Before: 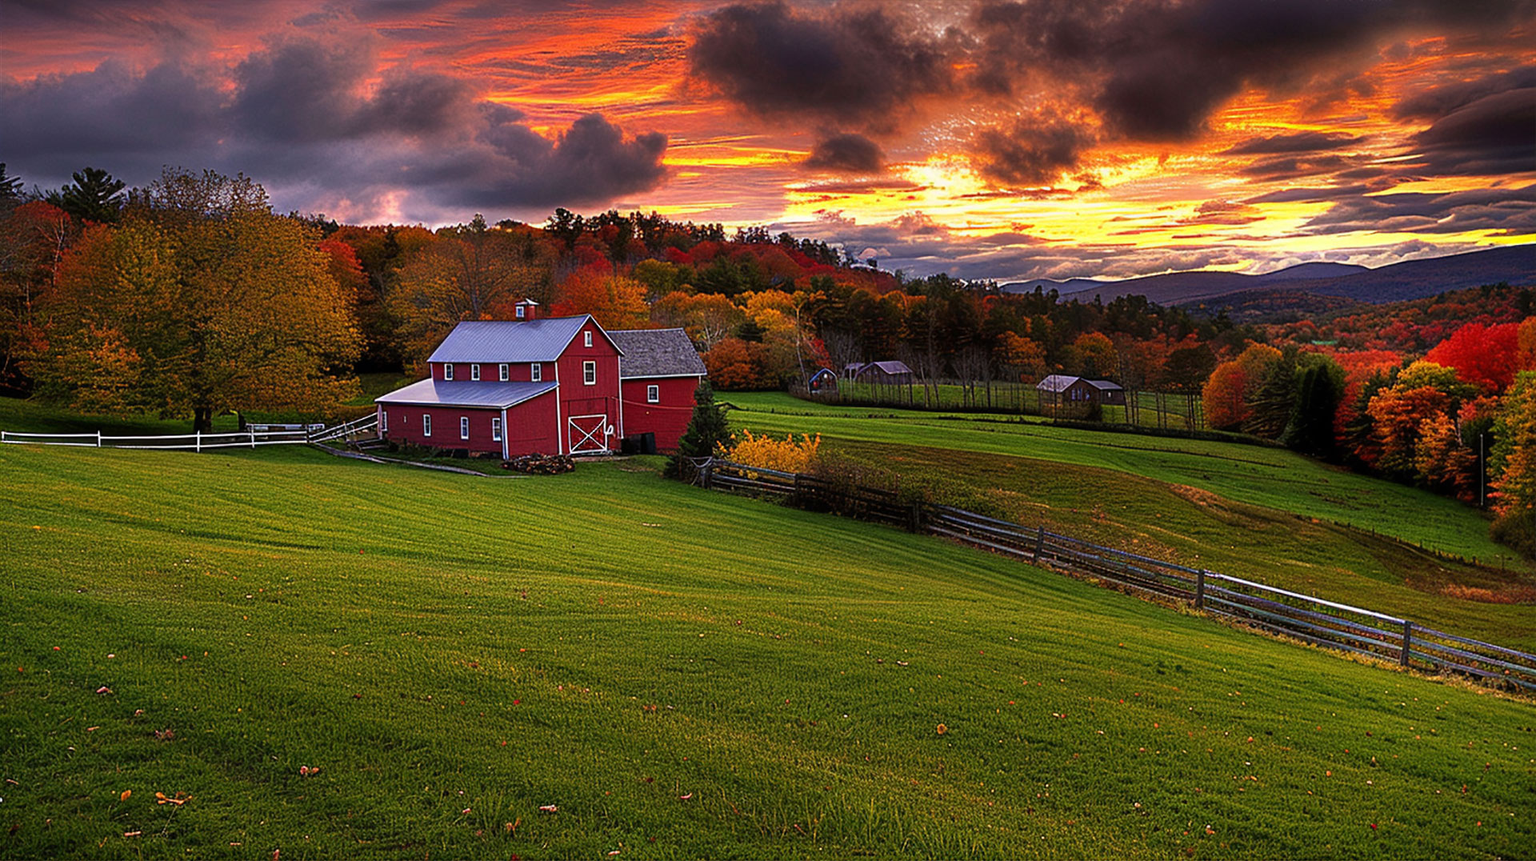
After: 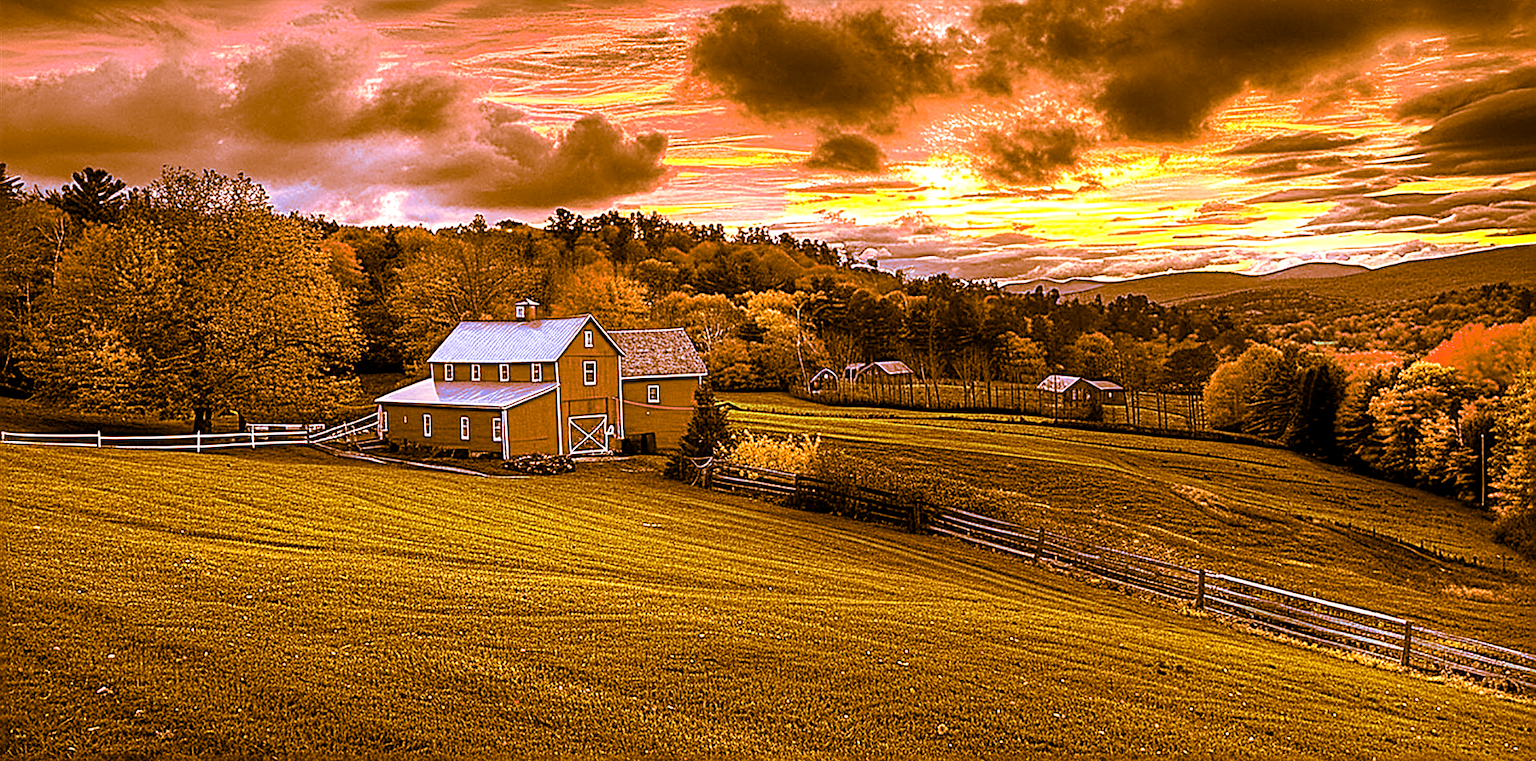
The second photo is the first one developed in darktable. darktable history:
crop and rotate: top 0%, bottom 11.49%
sharpen: radius 3.025, amount 0.757
local contrast: on, module defaults
exposure: exposure 0.6 EV, compensate highlight preservation false
split-toning: shadows › hue 26°, shadows › saturation 0.92, highlights › hue 40°, highlights › saturation 0.92, balance -63, compress 0%
contrast brightness saturation: contrast 0.2, brightness 0.16, saturation 0.22
white balance: red 1.009, blue 1.027
